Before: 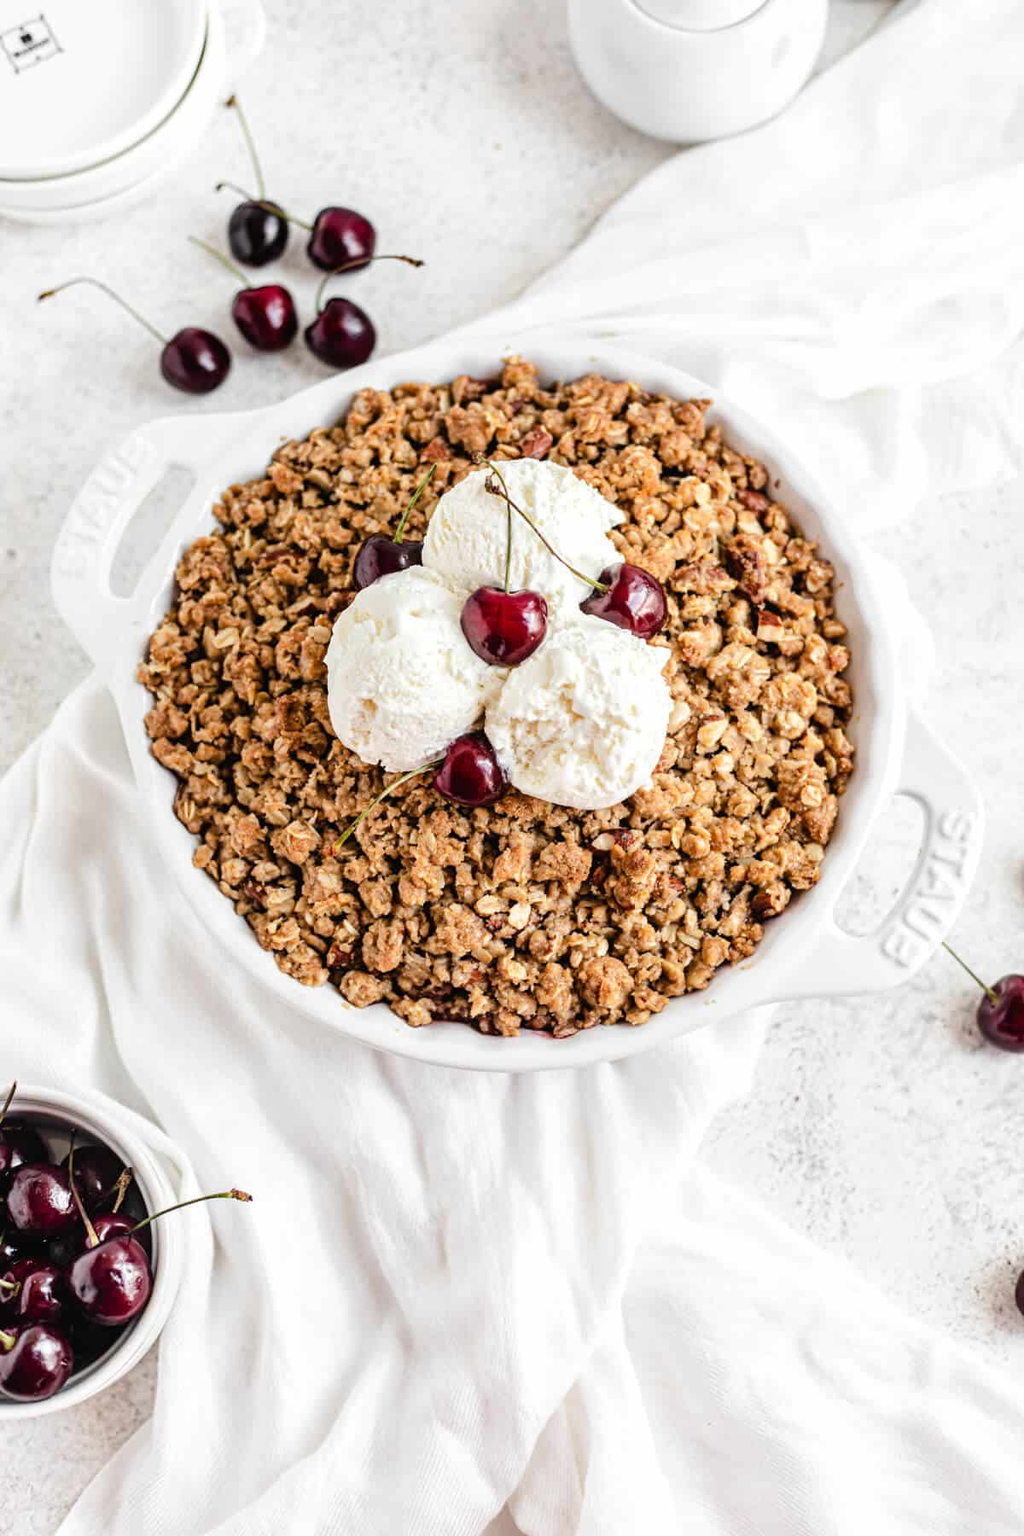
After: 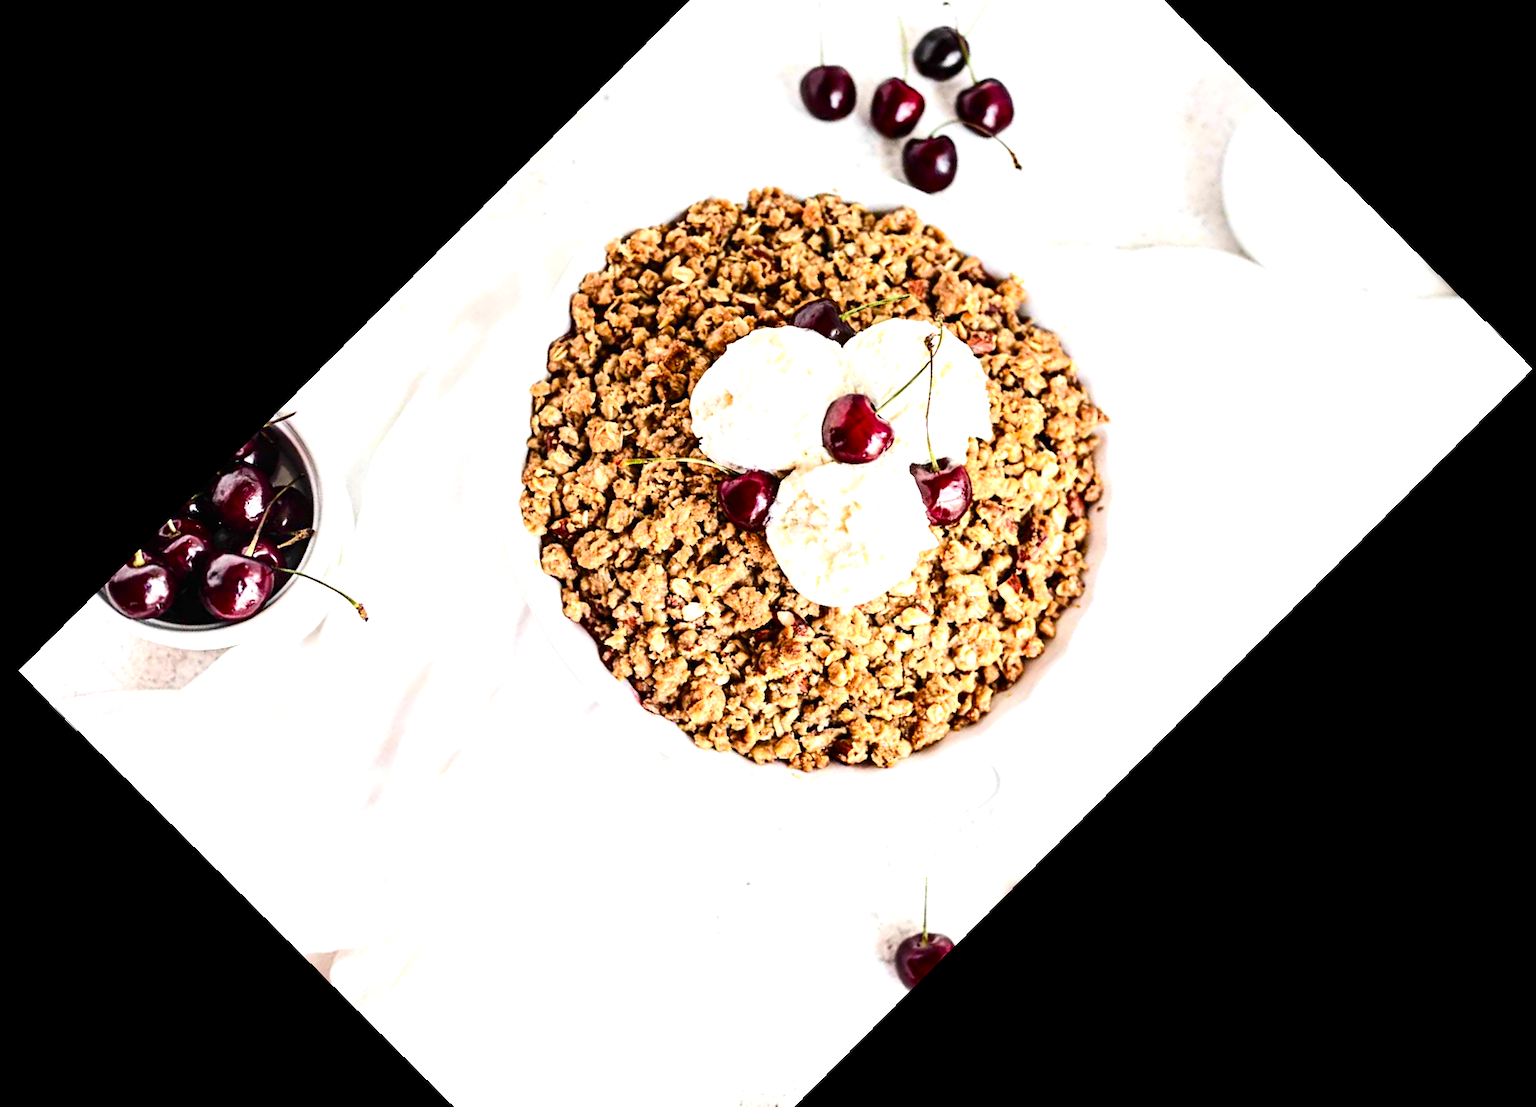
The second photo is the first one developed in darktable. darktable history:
crop and rotate: angle -46.26°, top 16.234%, right 0.912%, bottom 11.704%
rotate and perspective: rotation -1.24°, automatic cropping off
tone equalizer: on, module defaults
contrast brightness saturation: contrast 0.2, brightness -0.11, saturation 0.1
exposure: exposure 0.74 EV, compensate highlight preservation false
